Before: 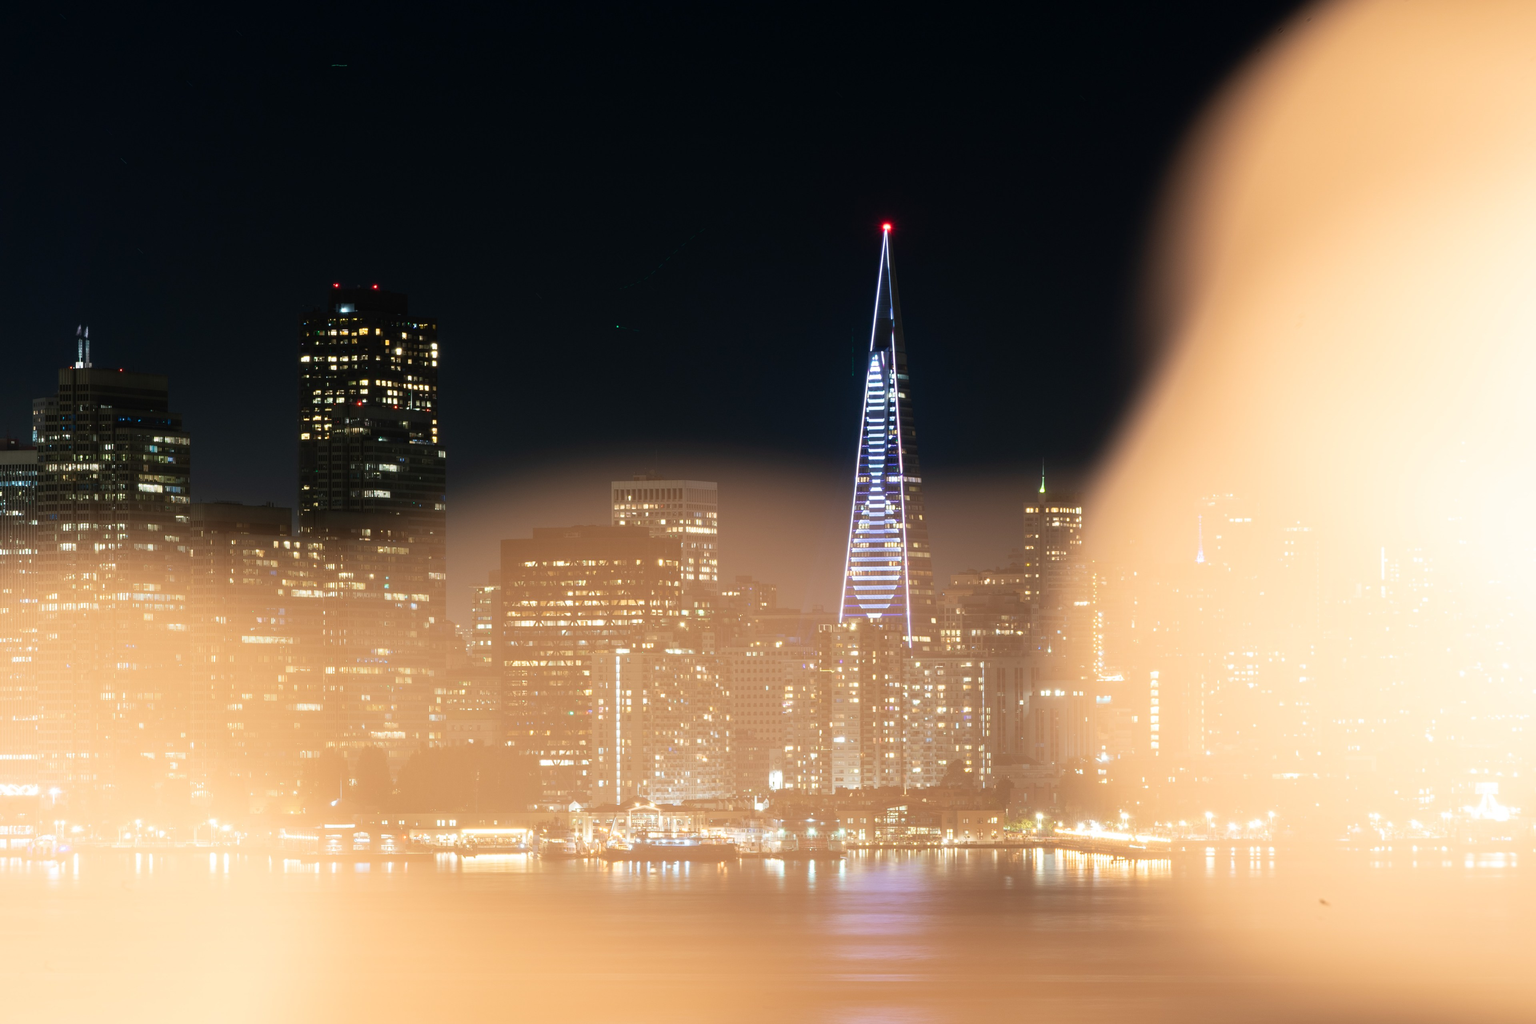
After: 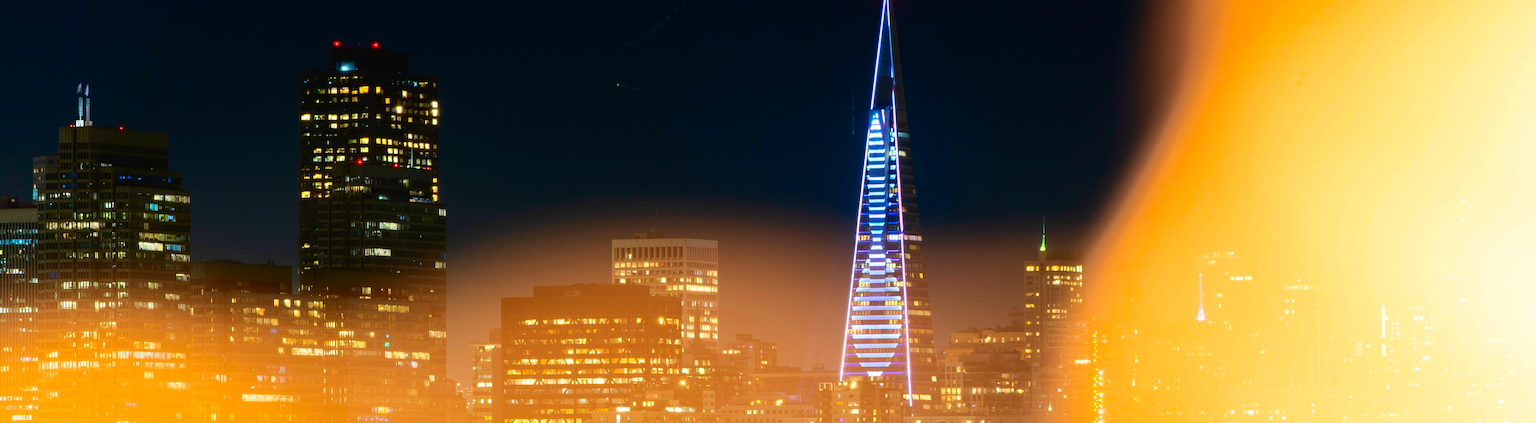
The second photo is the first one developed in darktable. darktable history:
crop and rotate: top 23.668%, bottom 34.919%
shadows and highlights: shadows 39.49, highlights -60.03
contrast brightness saturation: contrast 0.26, brightness 0.024, saturation 0.887
